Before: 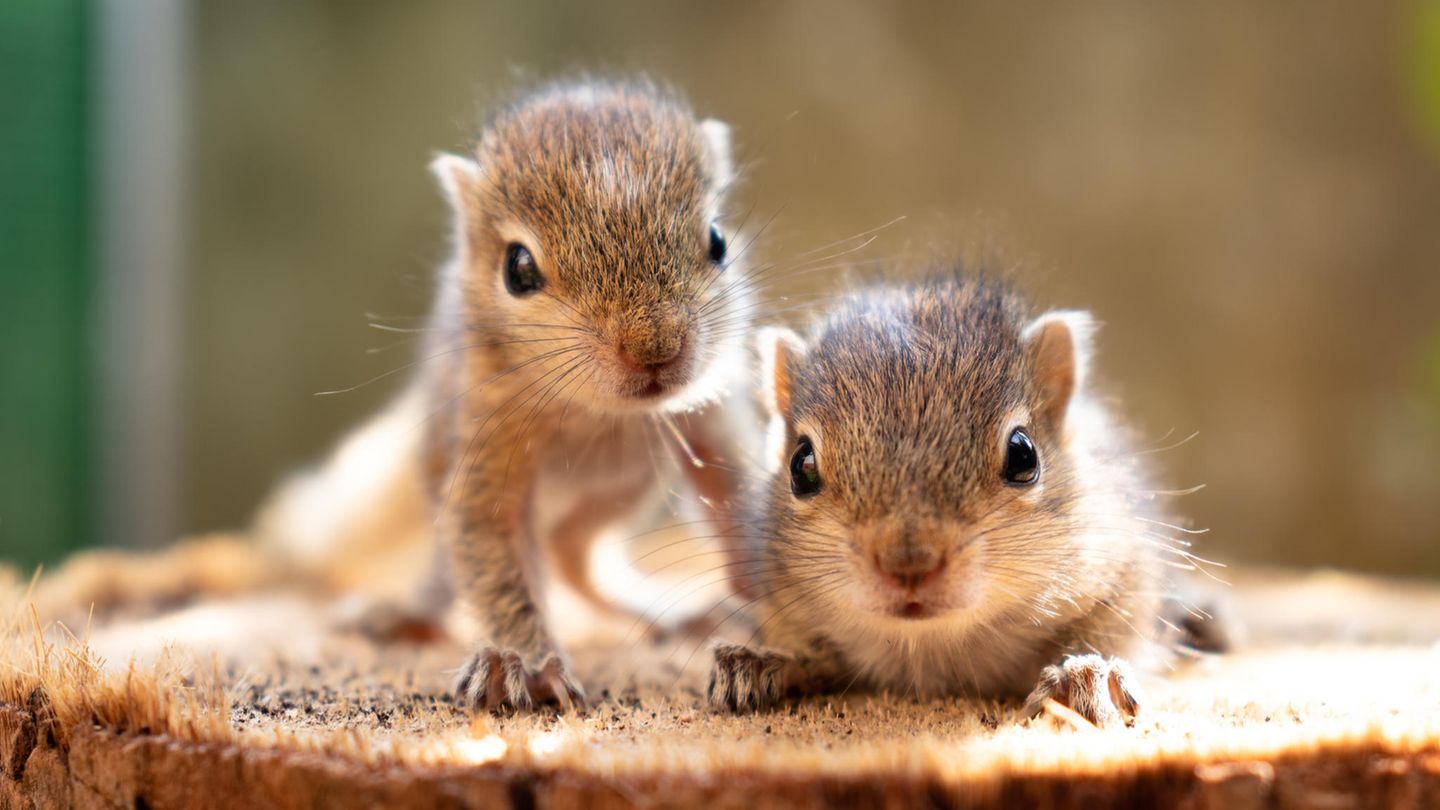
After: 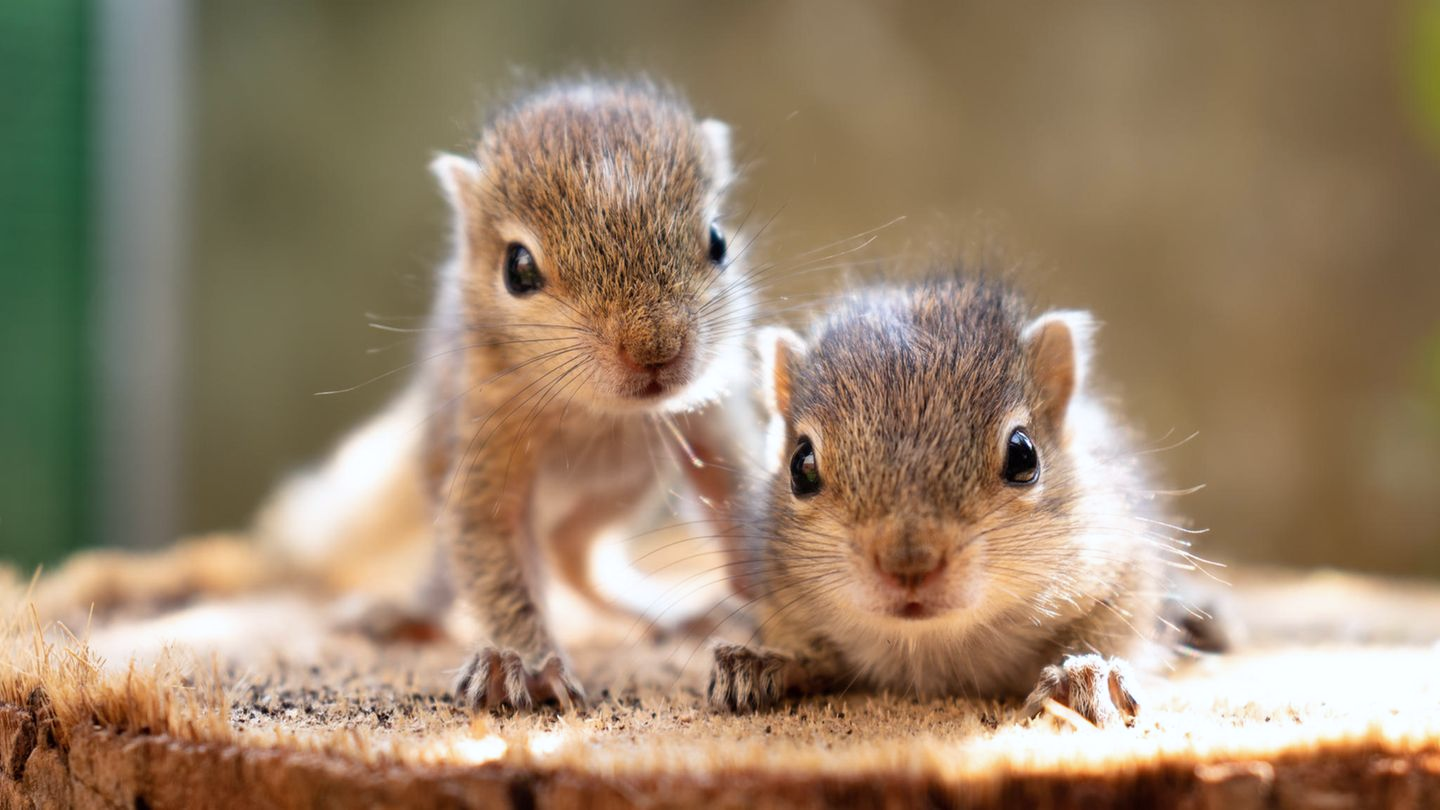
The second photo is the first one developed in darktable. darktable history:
contrast brightness saturation: saturation -0.05
white balance: red 0.98, blue 1.034
